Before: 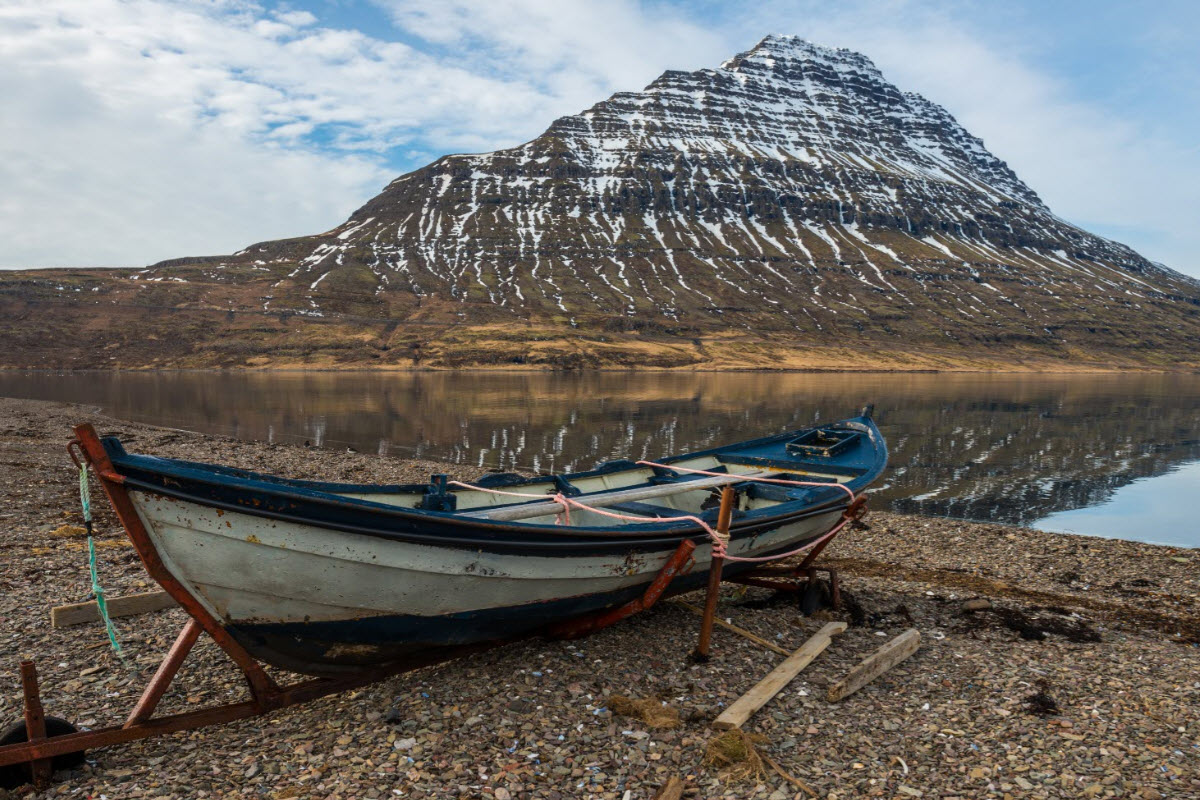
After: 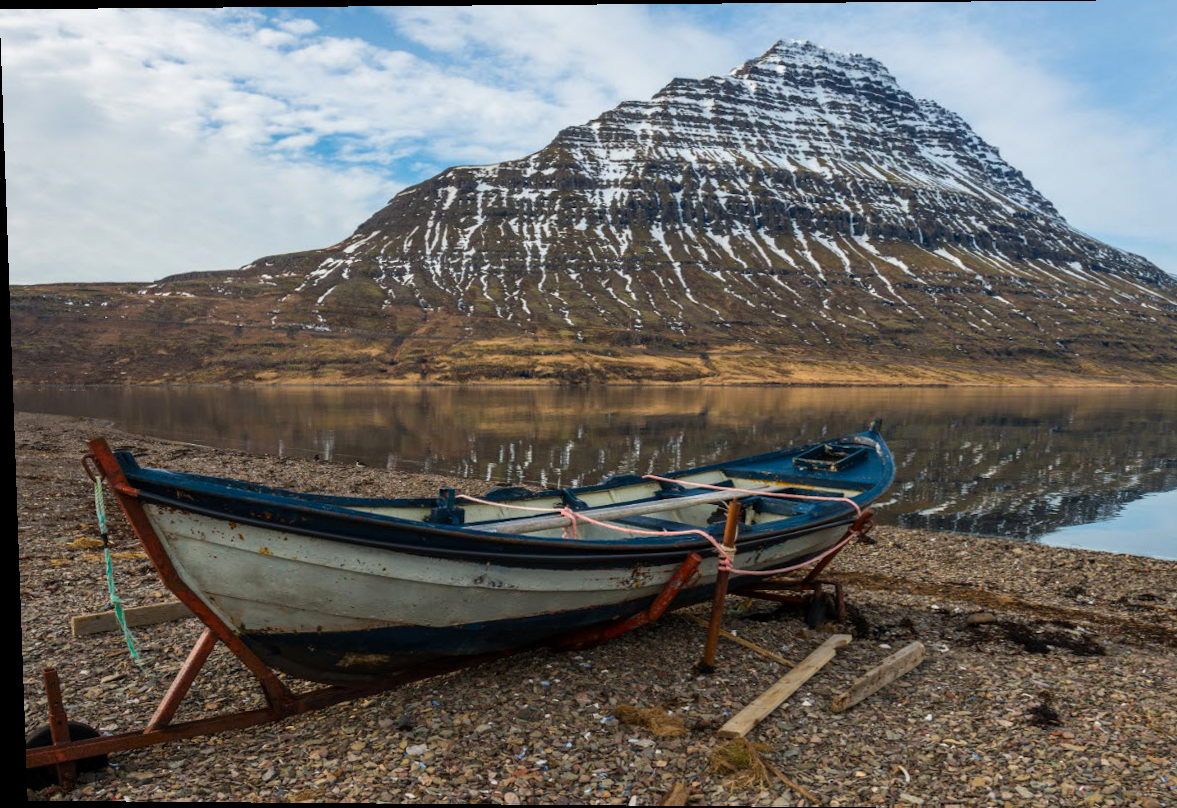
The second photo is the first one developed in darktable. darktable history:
contrast brightness saturation: contrast 0.04, saturation 0.07
rotate and perspective: lens shift (vertical) 0.048, lens shift (horizontal) -0.024, automatic cropping off
crop: right 4.126%, bottom 0.031%
